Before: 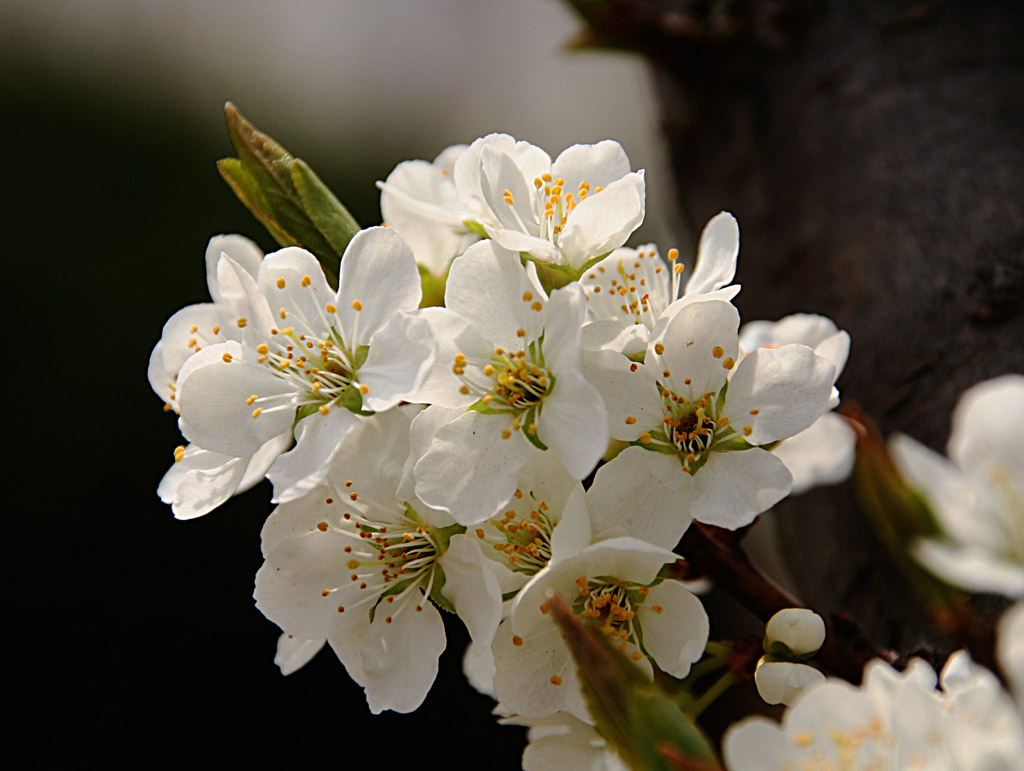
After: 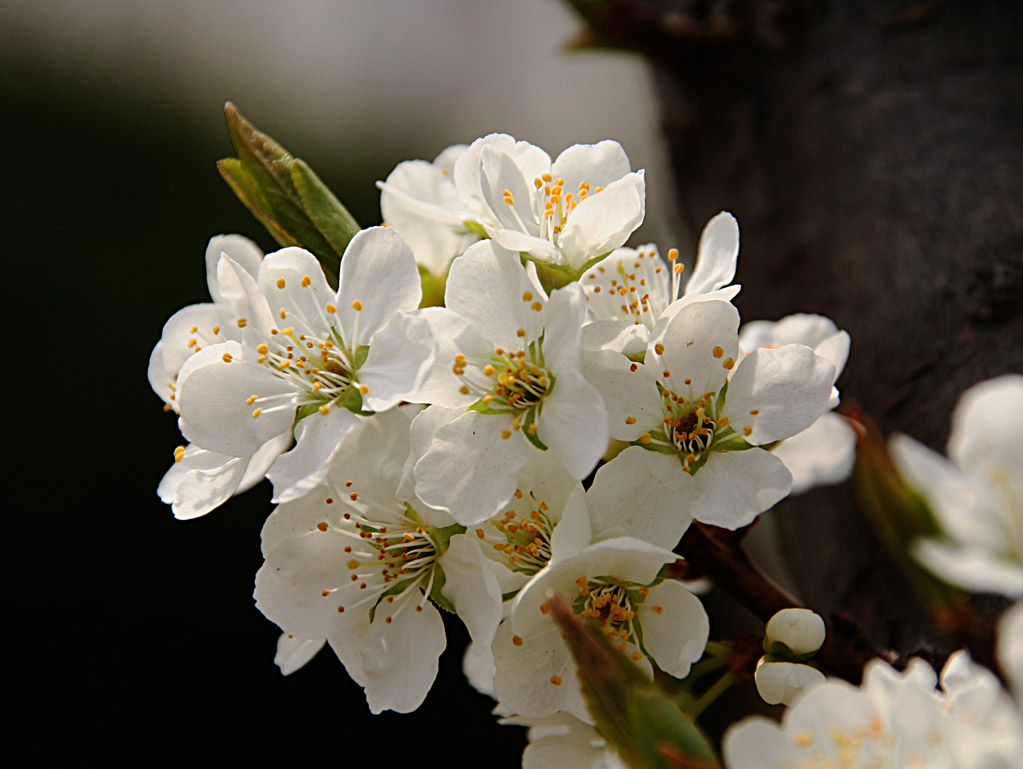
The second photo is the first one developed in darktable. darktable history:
crop: top 0.054%, bottom 0.203%
